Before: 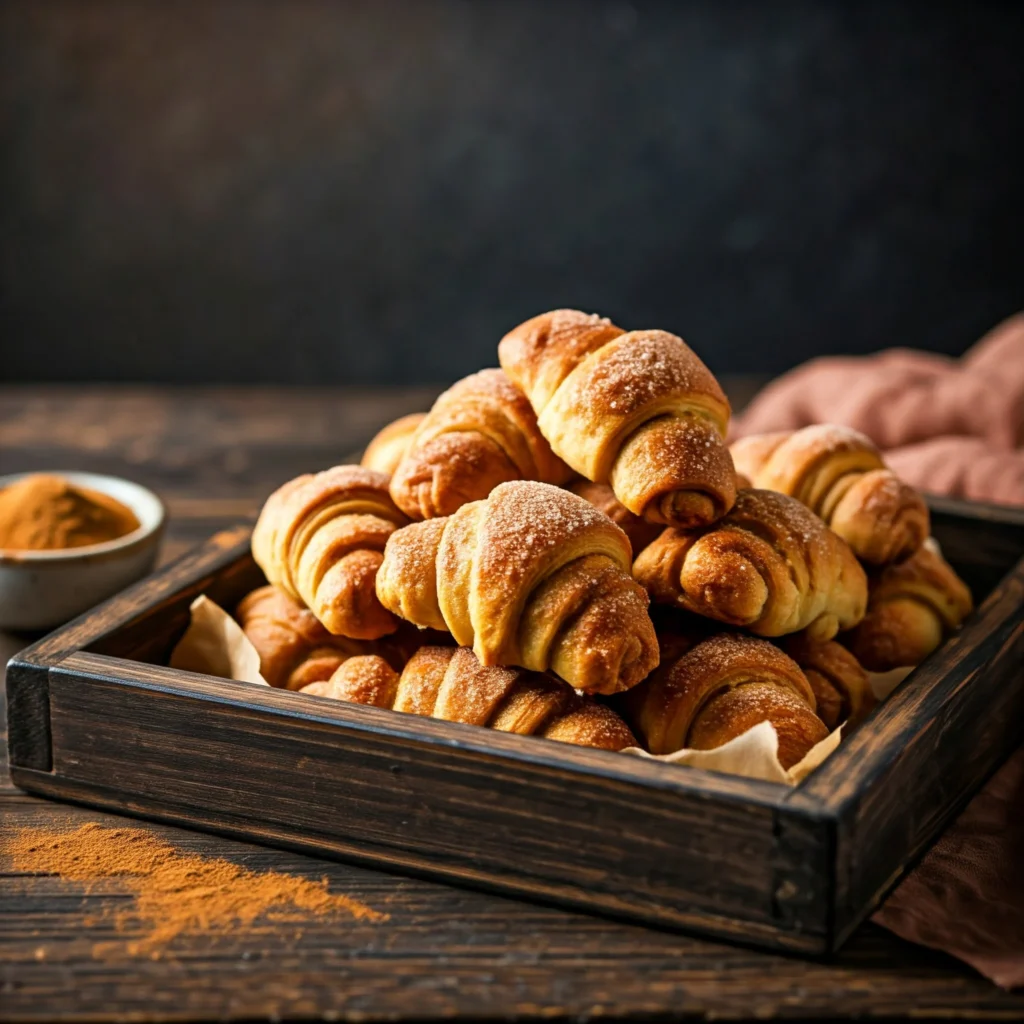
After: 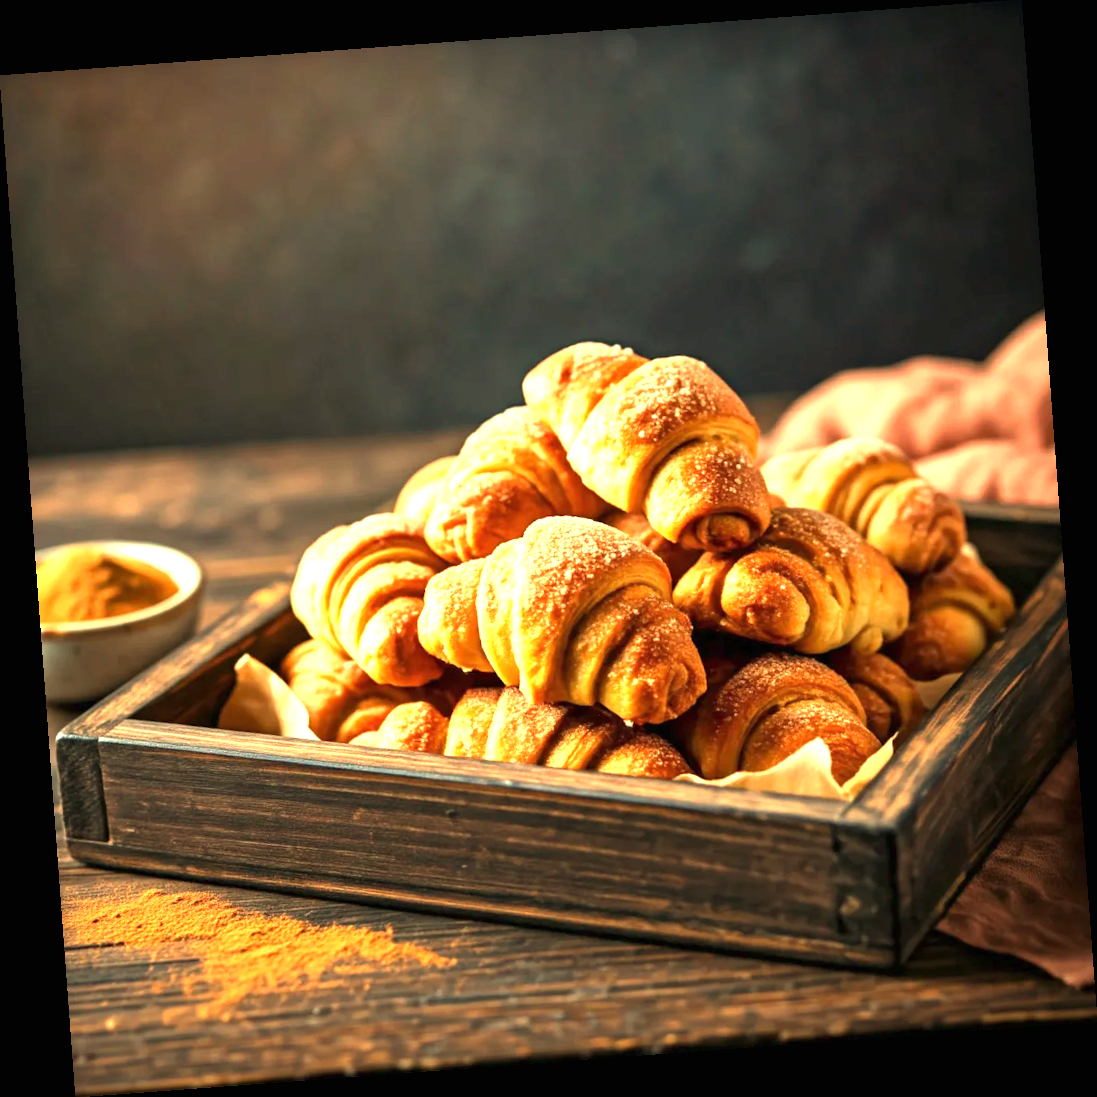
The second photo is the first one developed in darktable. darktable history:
exposure: black level correction 0, exposure 1.4 EV, compensate highlight preservation false
white balance: red 1.08, blue 0.791
rotate and perspective: rotation -4.25°, automatic cropping off
